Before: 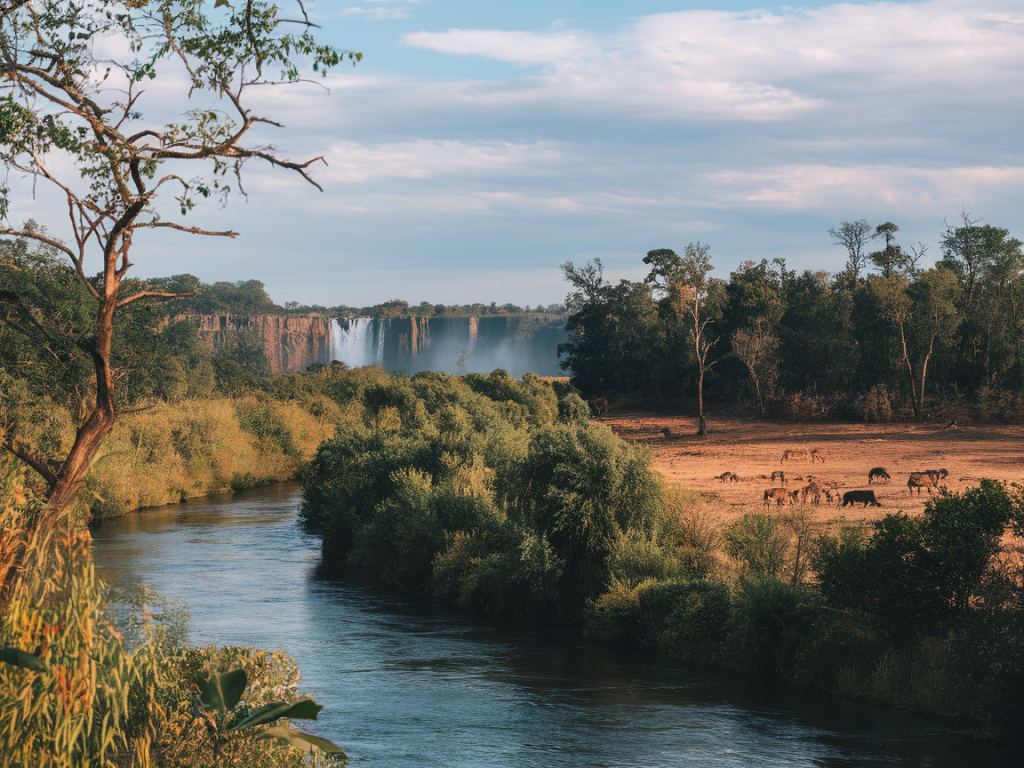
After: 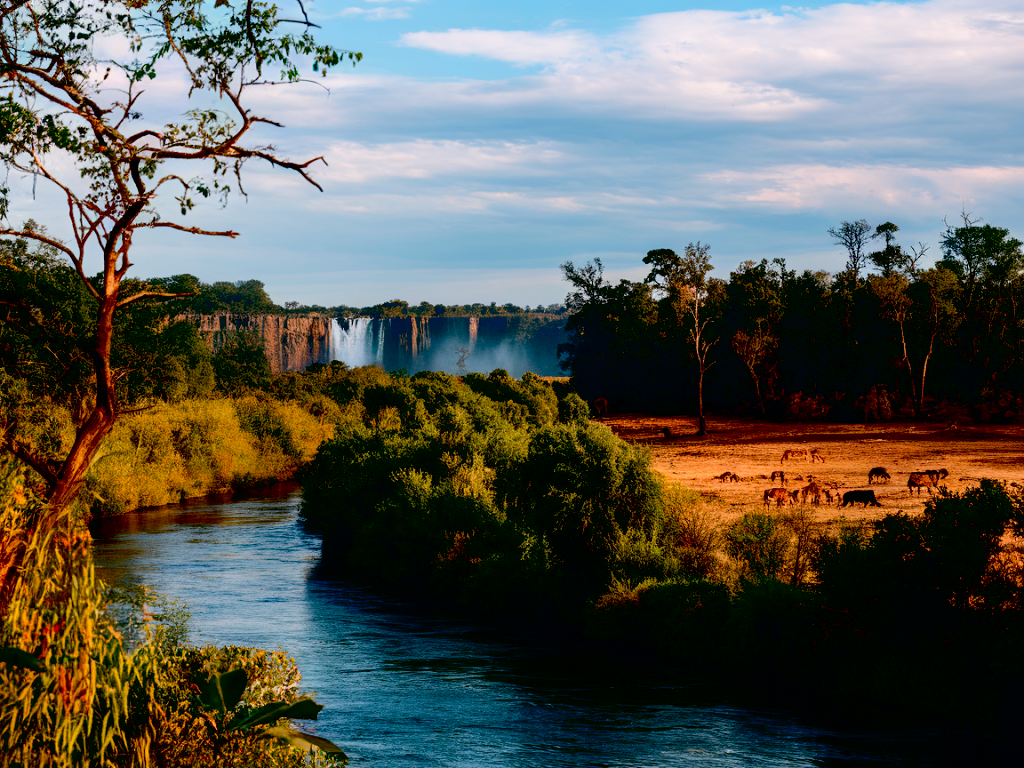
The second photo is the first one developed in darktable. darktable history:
exposure: black level correction 0.056, exposure -0.038 EV, compensate highlight preservation false
contrast brightness saturation: contrast 0.178, saturation 0.304
haze removal: compatibility mode true, adaptive false
